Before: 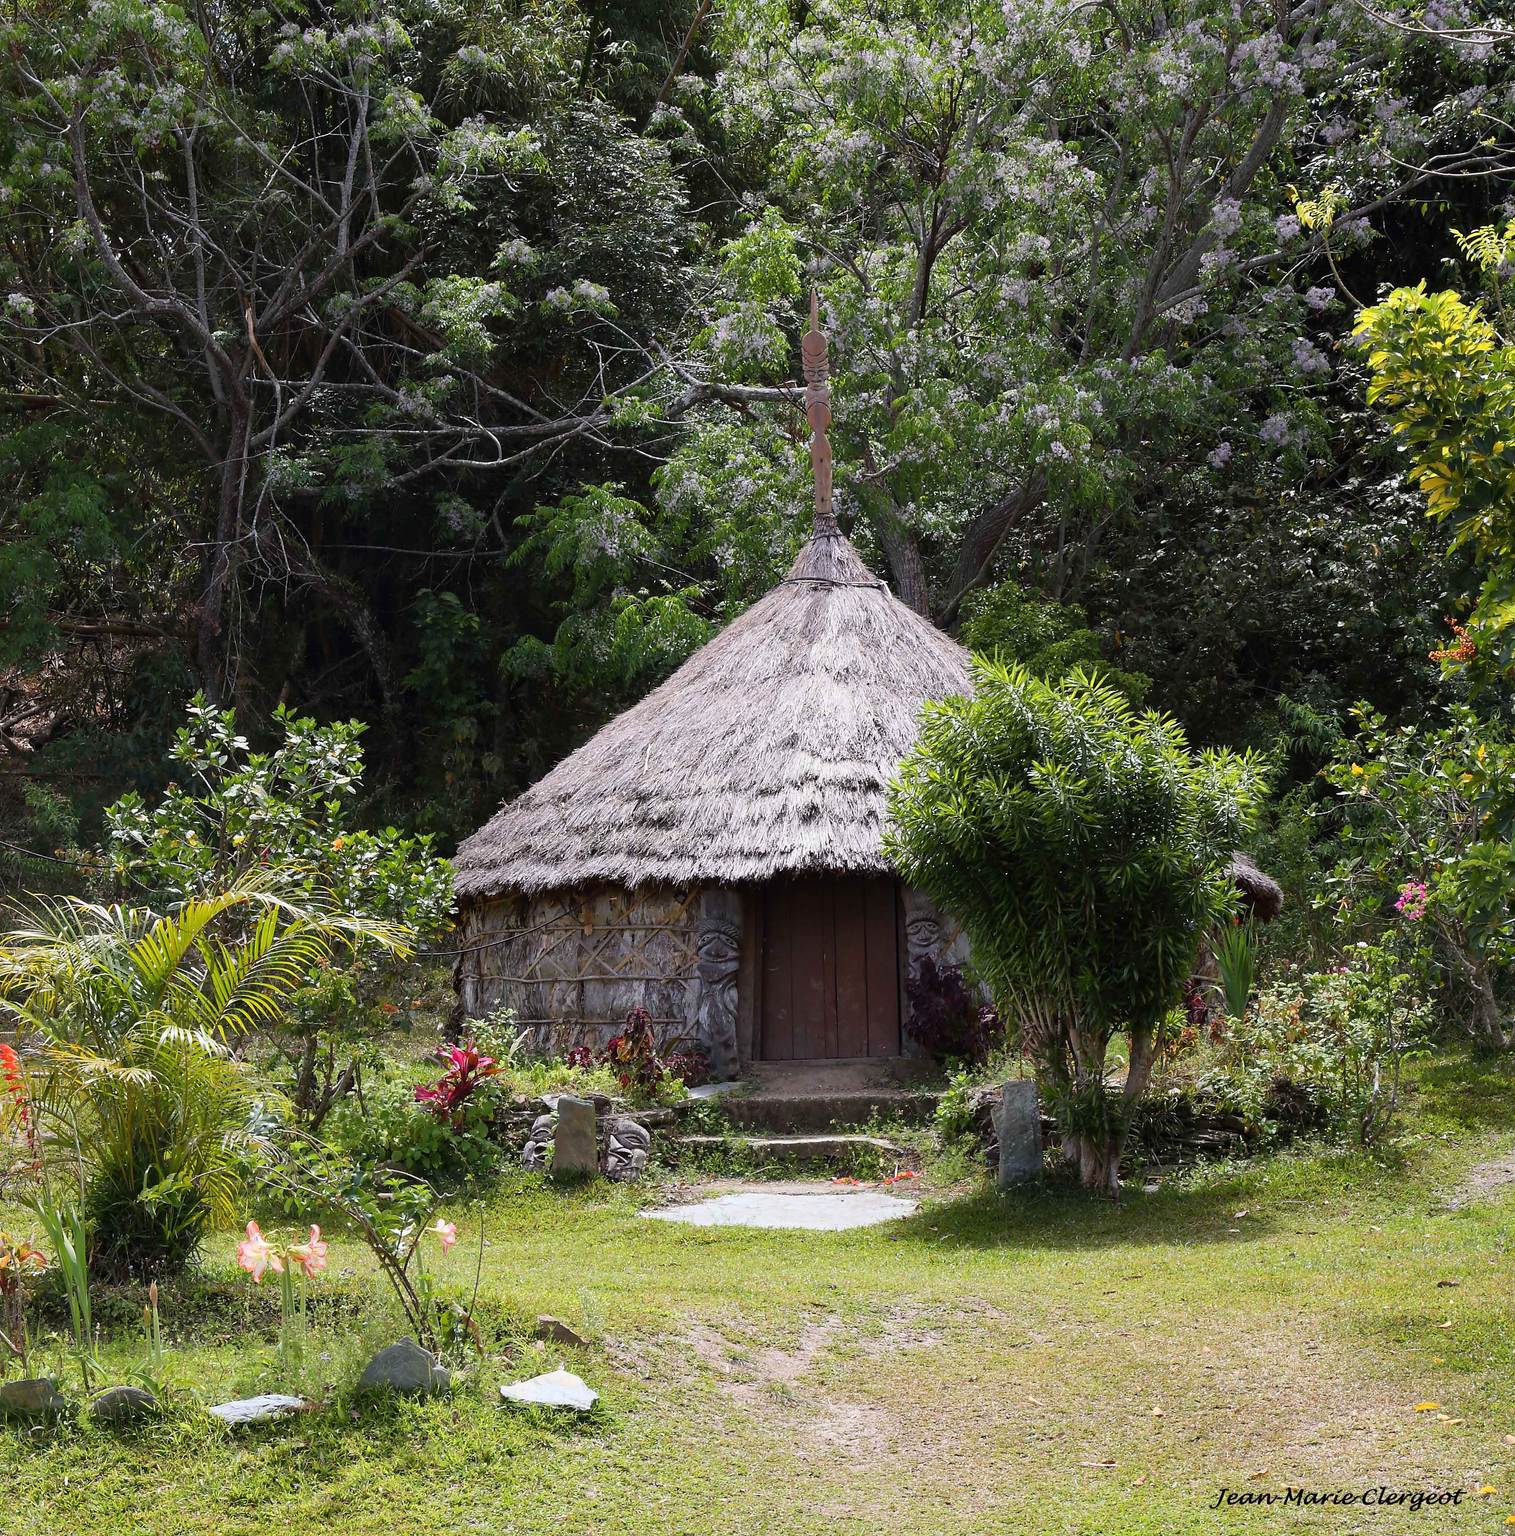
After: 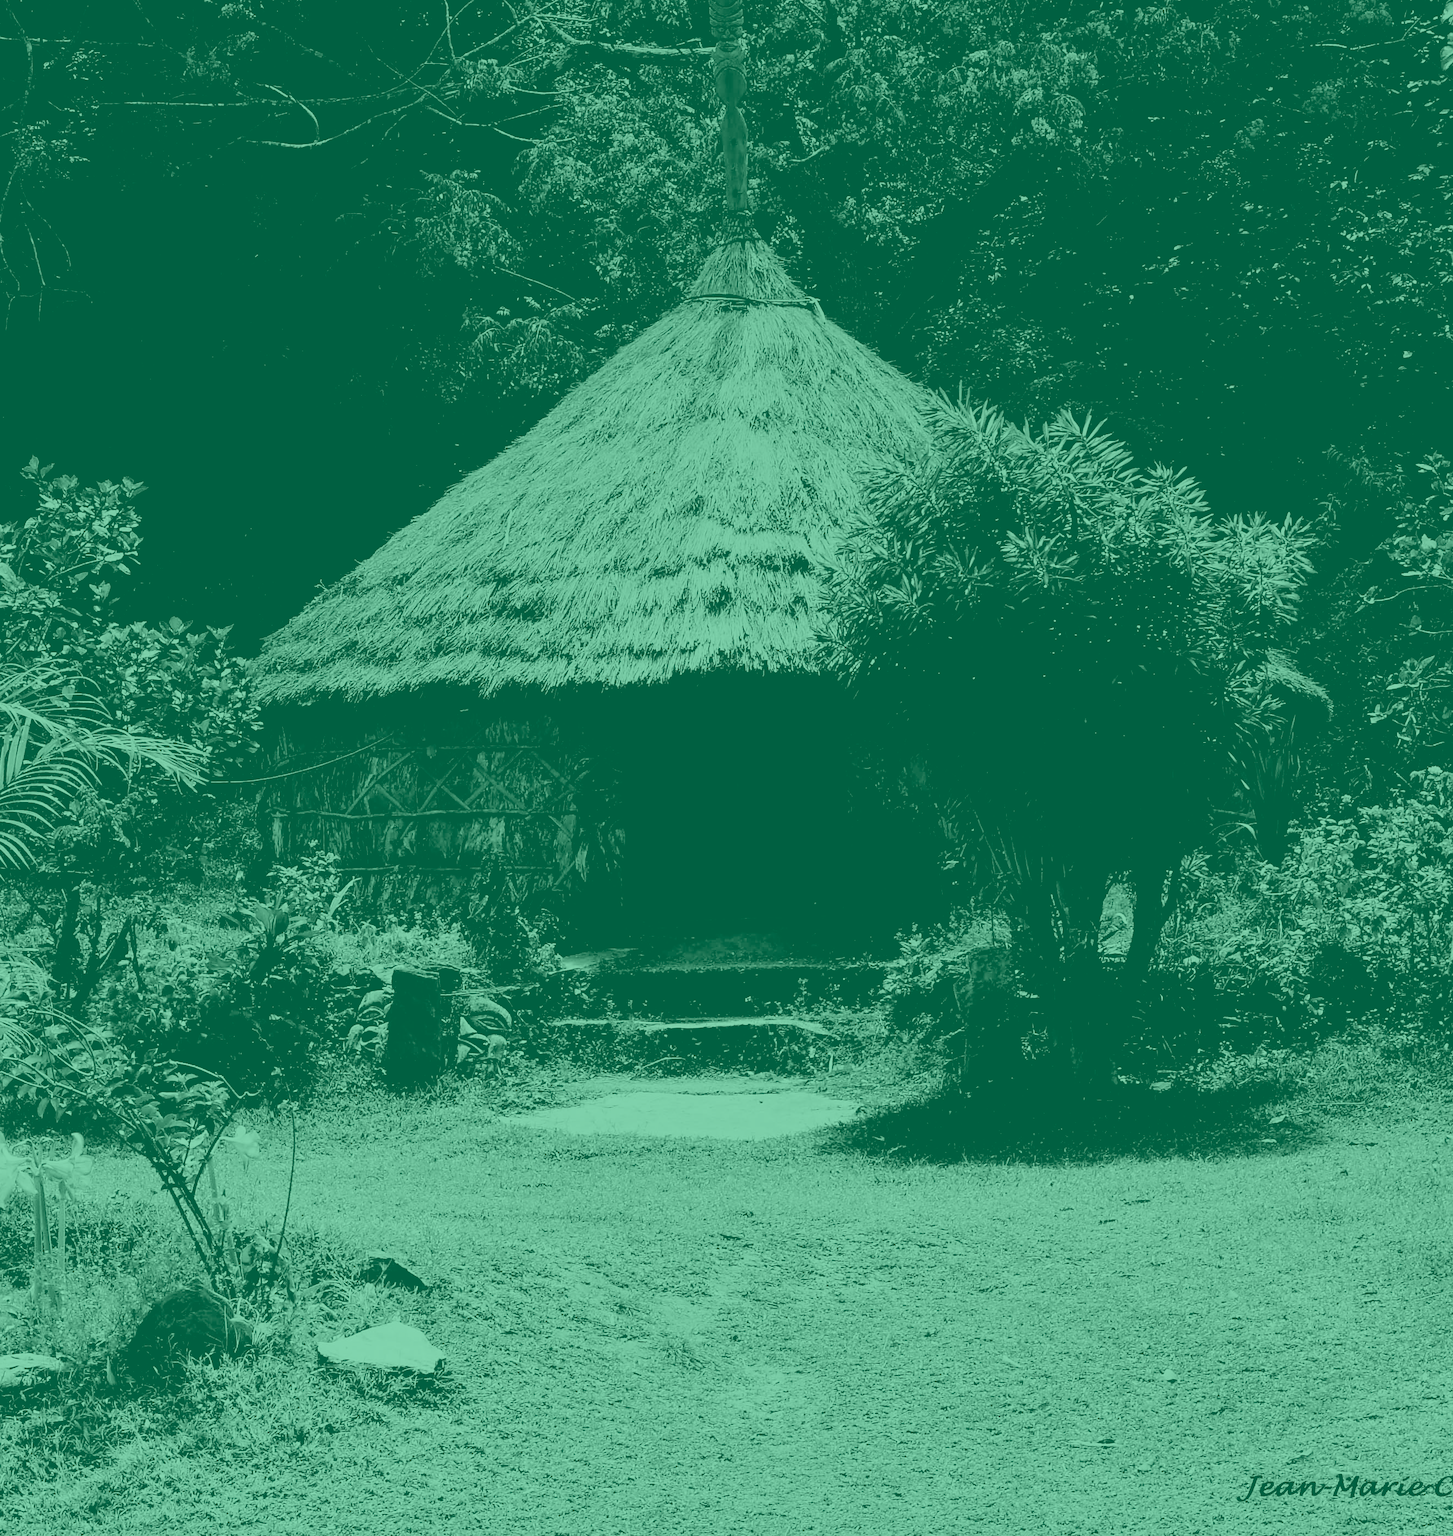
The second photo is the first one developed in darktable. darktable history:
white balance: red 1.138, green 0.996, blue 0.812
crop: left 16.871%, top 22.857%, right 9.116%
exposure: black level correction 0.1, exposure -0.092 EV, compensate highlight preservation false
graduated density: on, module defaults
filmic rgb: black relative exposure -7.5 EV, white relative exposure 5 EV, hardness 3.31, contrast 1.3, contrast in shadows safe
colorize: hue 147.6°, saturation 65%, lightness 21.64%
shadows and highlights: shadows 12, white point adjustment 1.2, soften with gaussian
